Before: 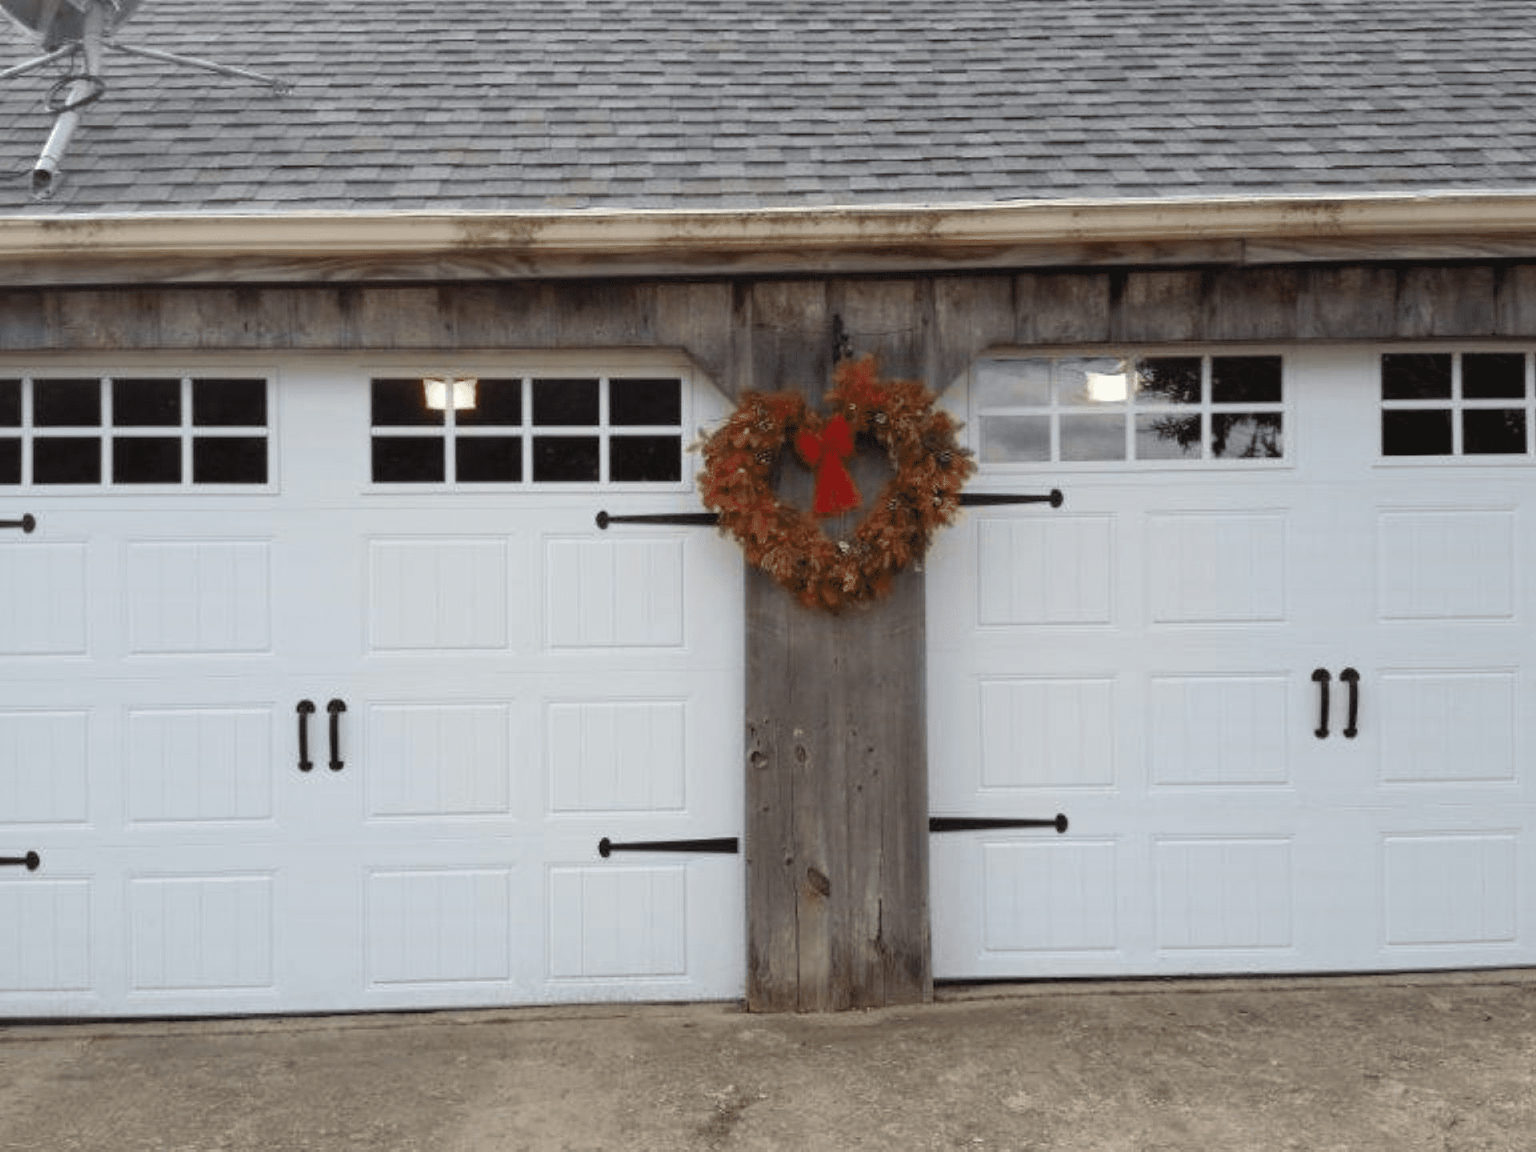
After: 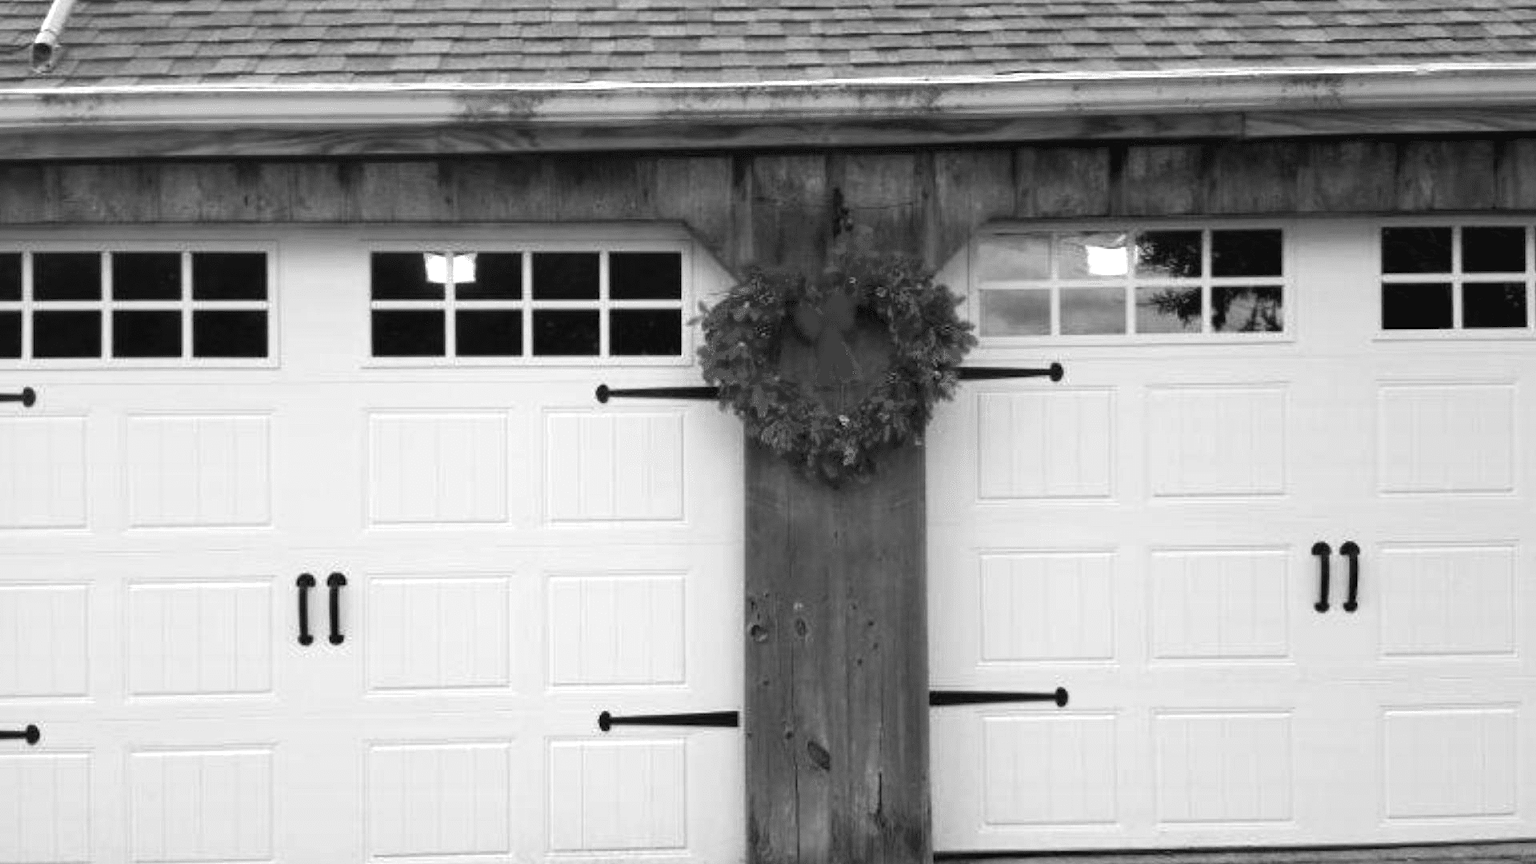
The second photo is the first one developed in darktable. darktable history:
color zones: curves: ch0 [(0.004, 0.588) (0.116, 0.636) (0.259, 0.476) (0.423, 0.464) (0.75, 0.5)]; ch1 [(0, 0) (0.143, 0) (0.286, 0) (0.429, 0) (0.571, 0) (0.714, 0) (0.857, 0)]
color balance rgb: linear chroma grading › global chroma 9%, perceptual saturation grading › global saturation 36%, perceptual saturation grading › shadows 35%, perceptual brilliance grading › global brilliance 15%, perceptual brilliance grading › shadows -35%, global vibrance 15%
crop: top 11.038%, bottom 13.962%
